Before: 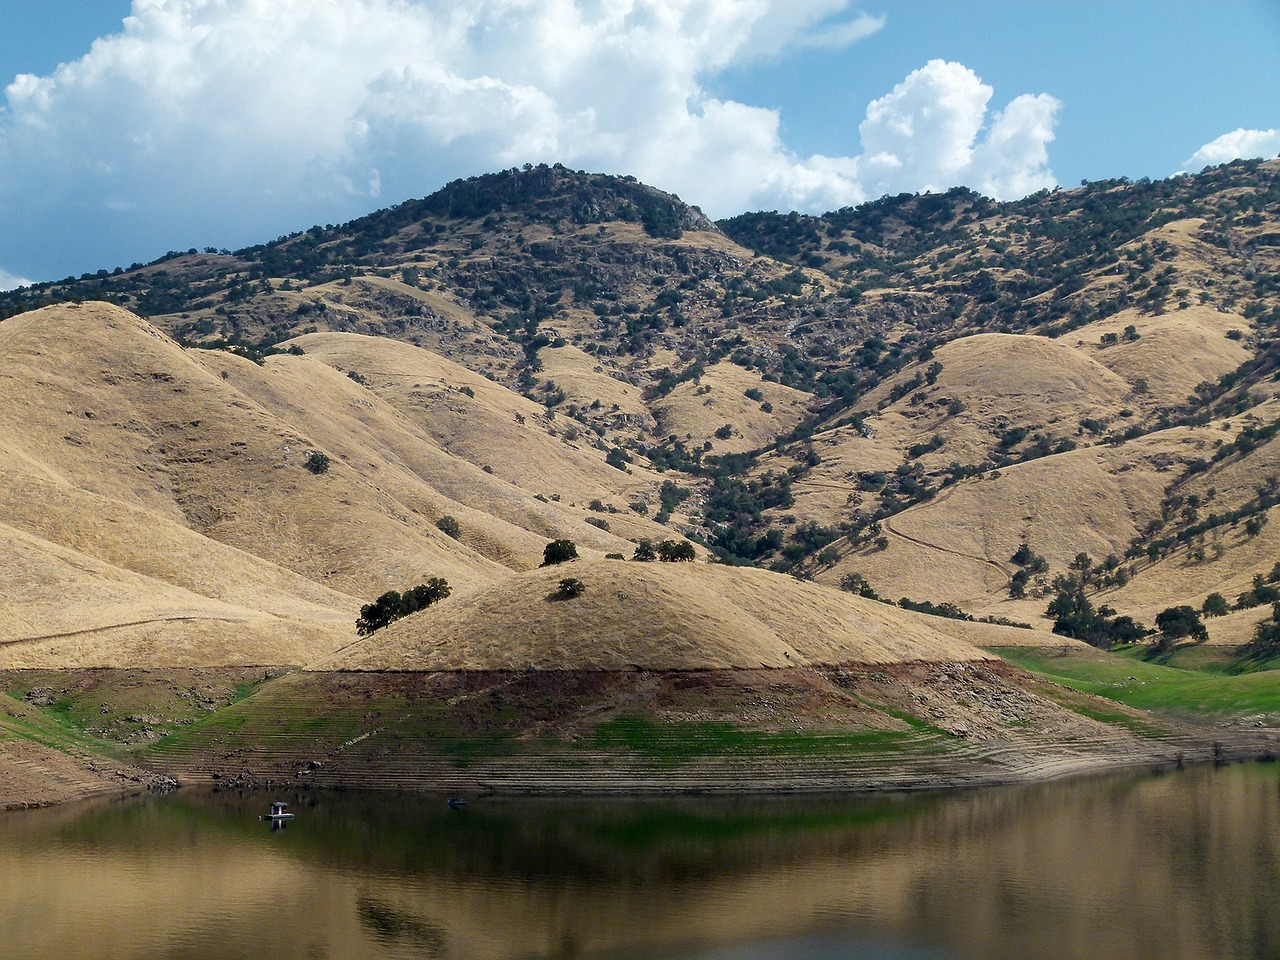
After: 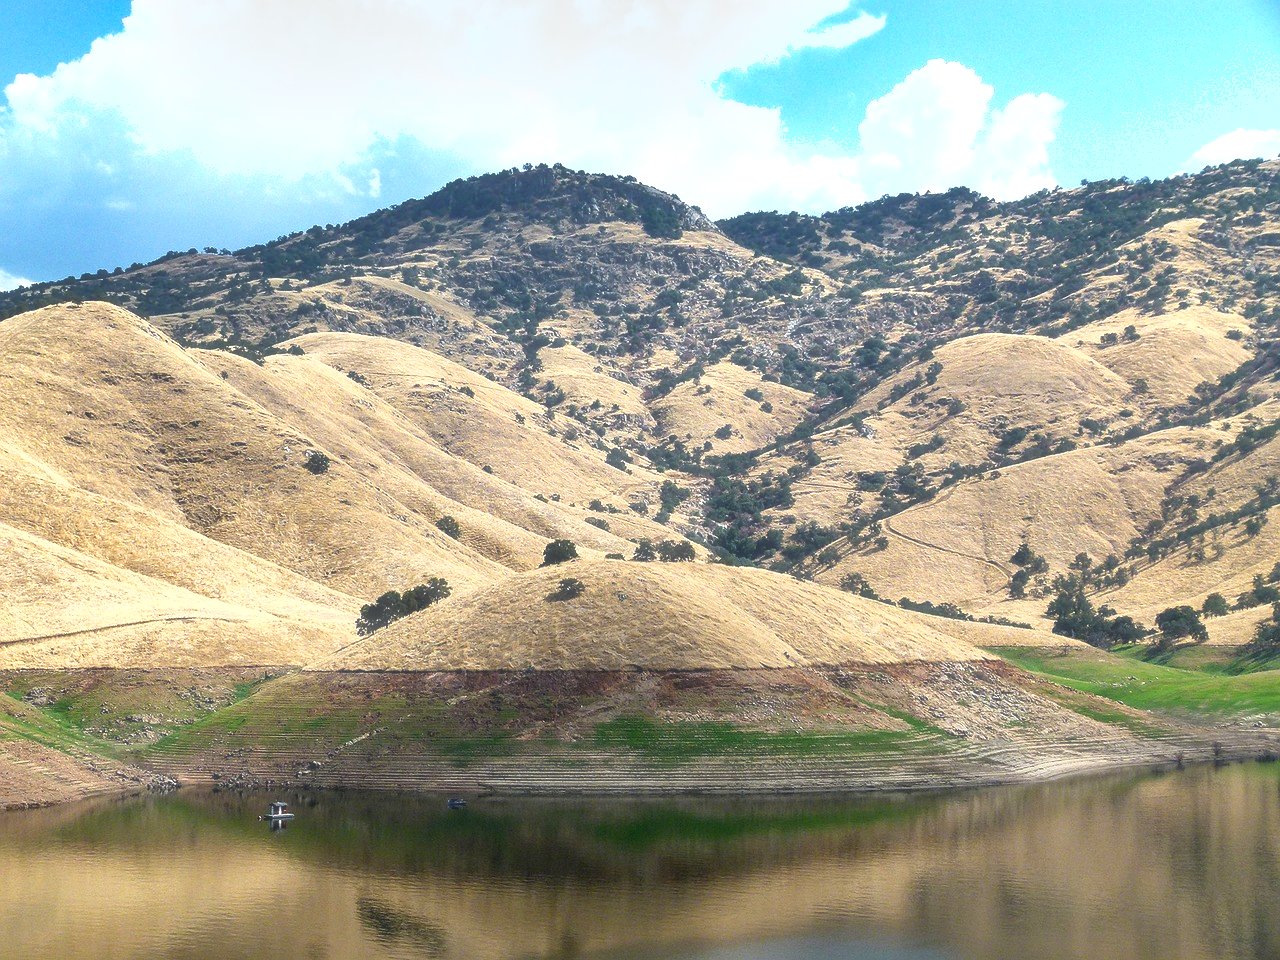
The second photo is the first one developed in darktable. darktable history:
shadows and highlights: shadows 25.81, highlights -47.9, soften with gaussian
exposure: exposure 1 EV, compensate exposure bias true, compensate highlight preservation false
local contrast: highlights 49%, shadows 2%, detail 98%
haze removal: strength -0.097, compatibility mode true, adaptive false
